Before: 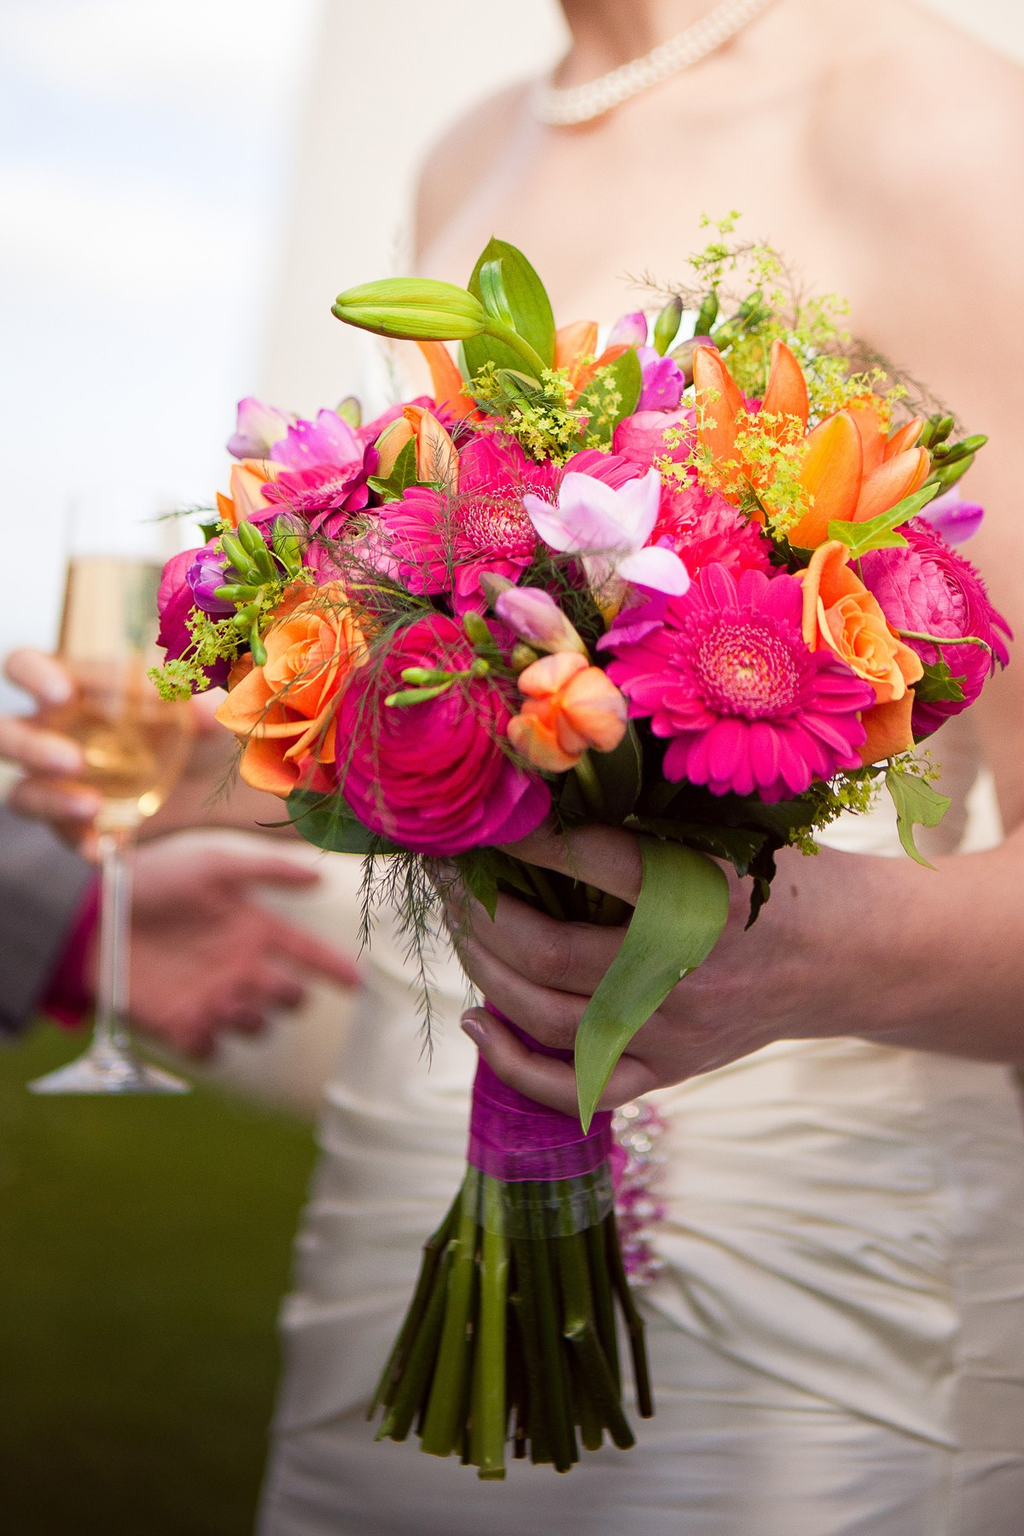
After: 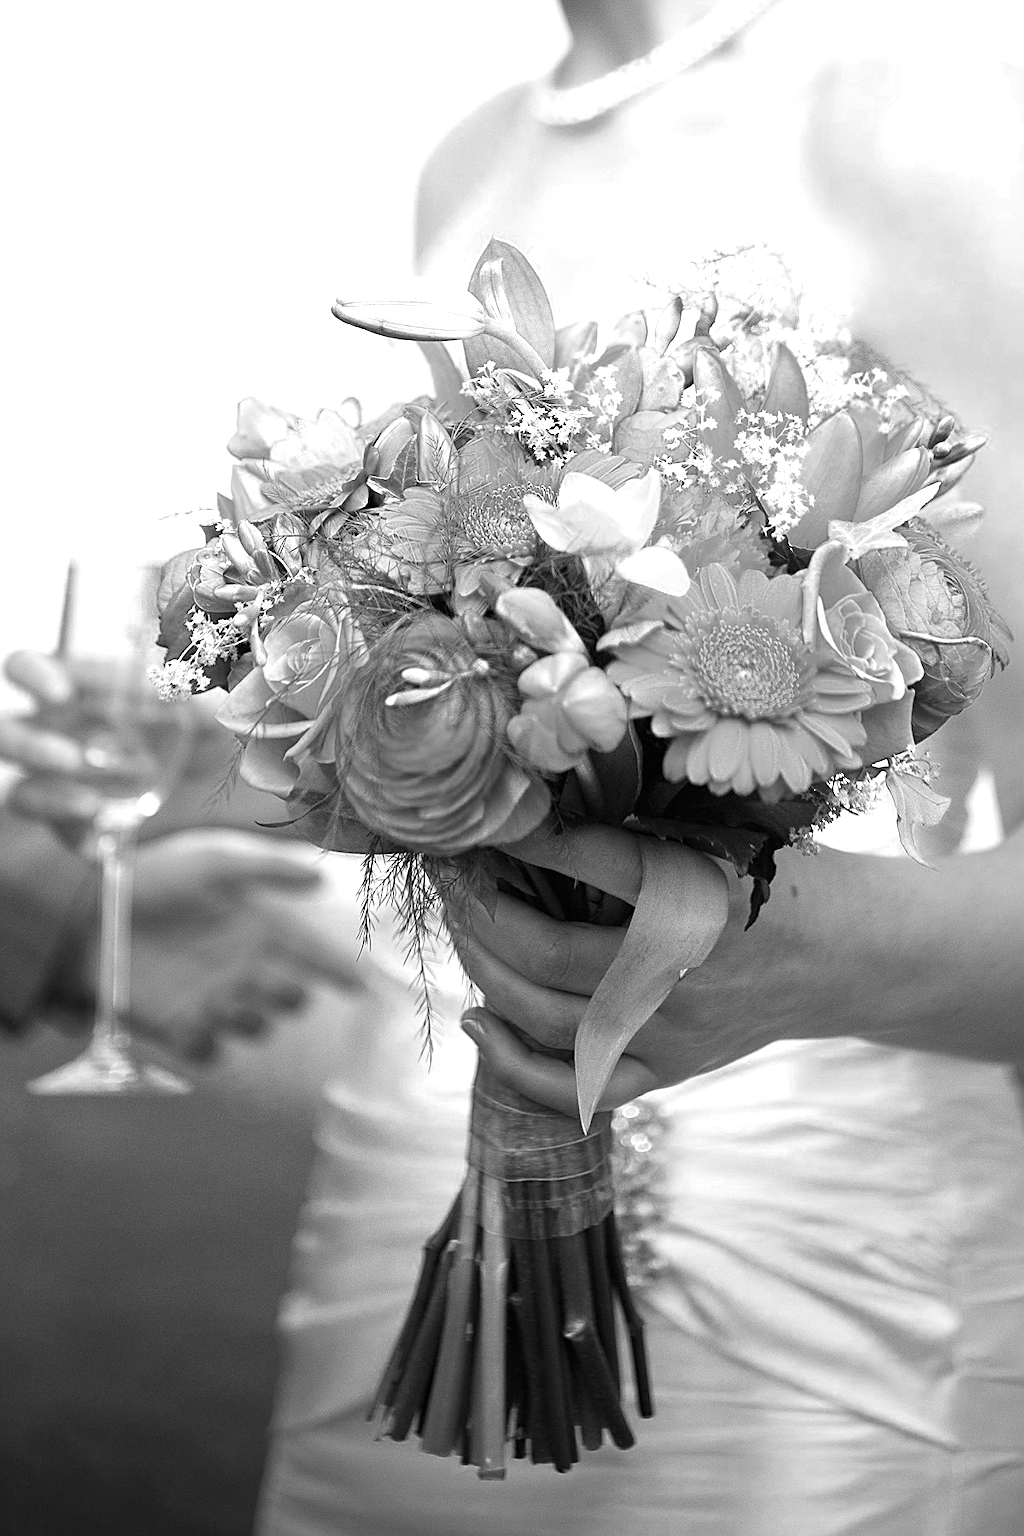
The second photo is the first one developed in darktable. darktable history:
exposure: exposure 0.657 EV, compensate highlight preservation false
color zones: curves: ch0 [(0.002, 0.593) (0.143, 0.417) (0.285, 0.541) (0.455, 0.289) (0.608, 0.327) (0.727, 0.283) (0.869, 0.571) (1, 0.603)]; ch1 [(0, 0) (0.143, 0) (0.286, 0) (0.429, 0) (0.571, 0) (0.714, 0) (0.857, 0)]
sharpen: on, module defaults
white balance: red 1.08, blue 0.791
